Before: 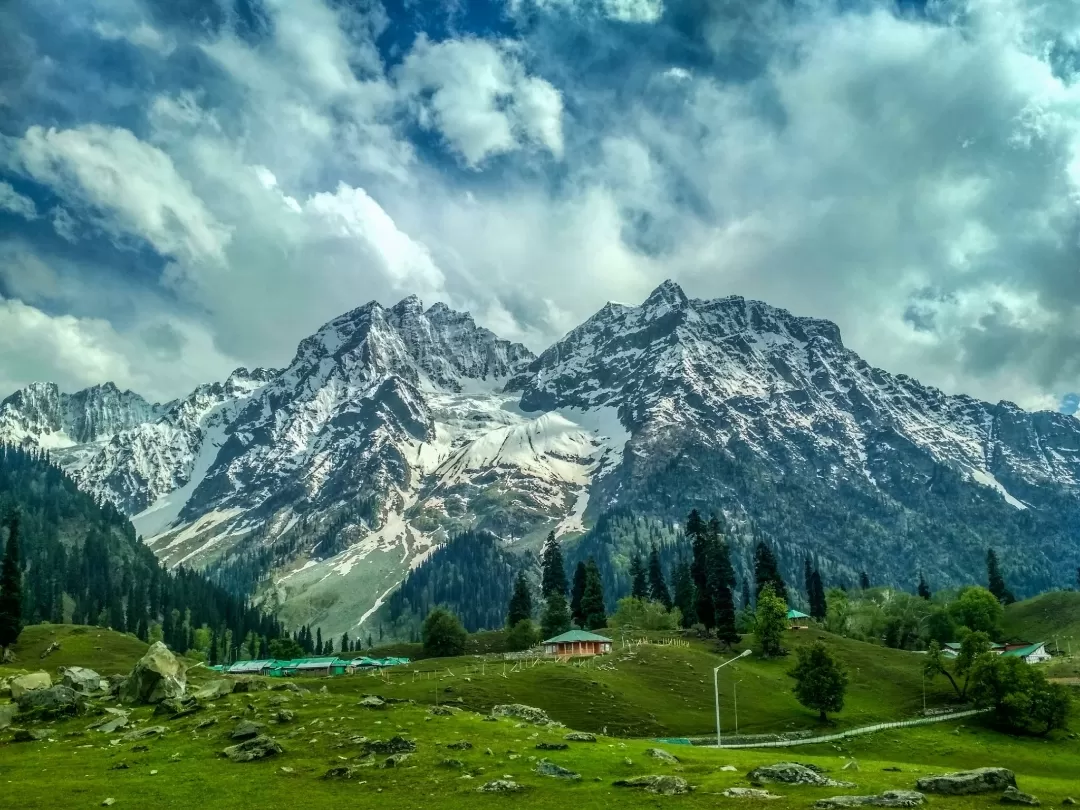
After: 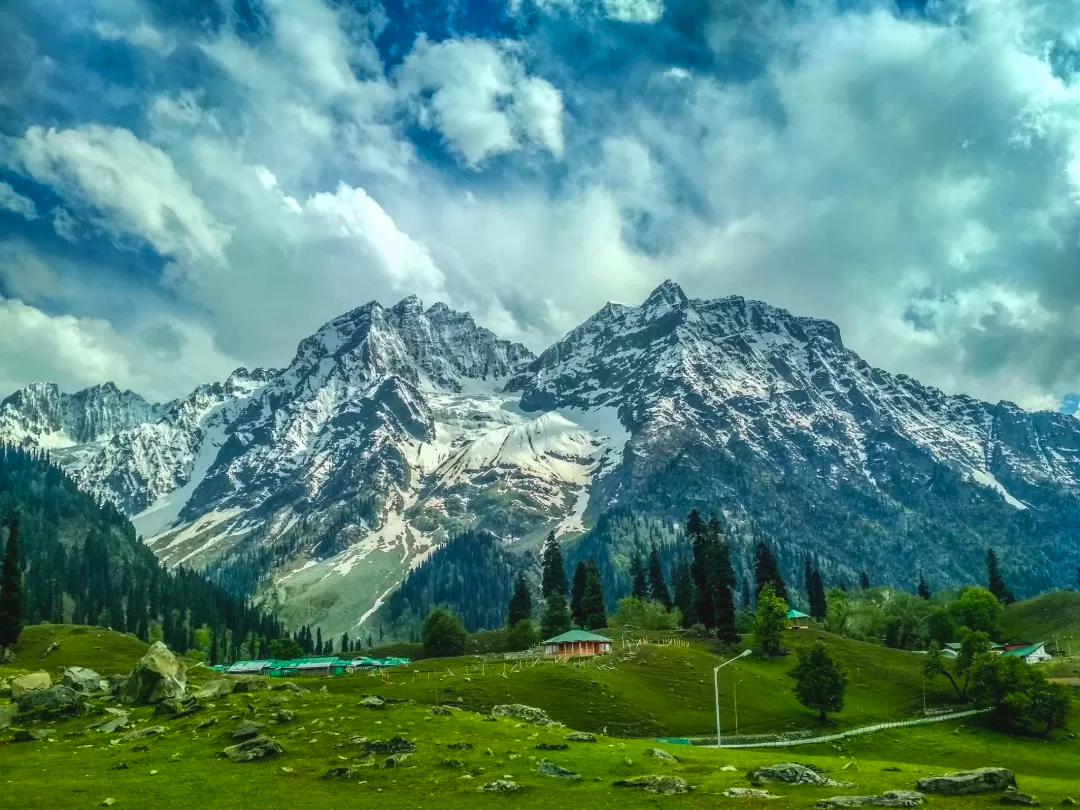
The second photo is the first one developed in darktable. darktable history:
color balance rgb: global offset › luminance 0.483%, linear chroma grading › global chroma 14.442%, perceptual saturation grading › global saturation 5.019%
